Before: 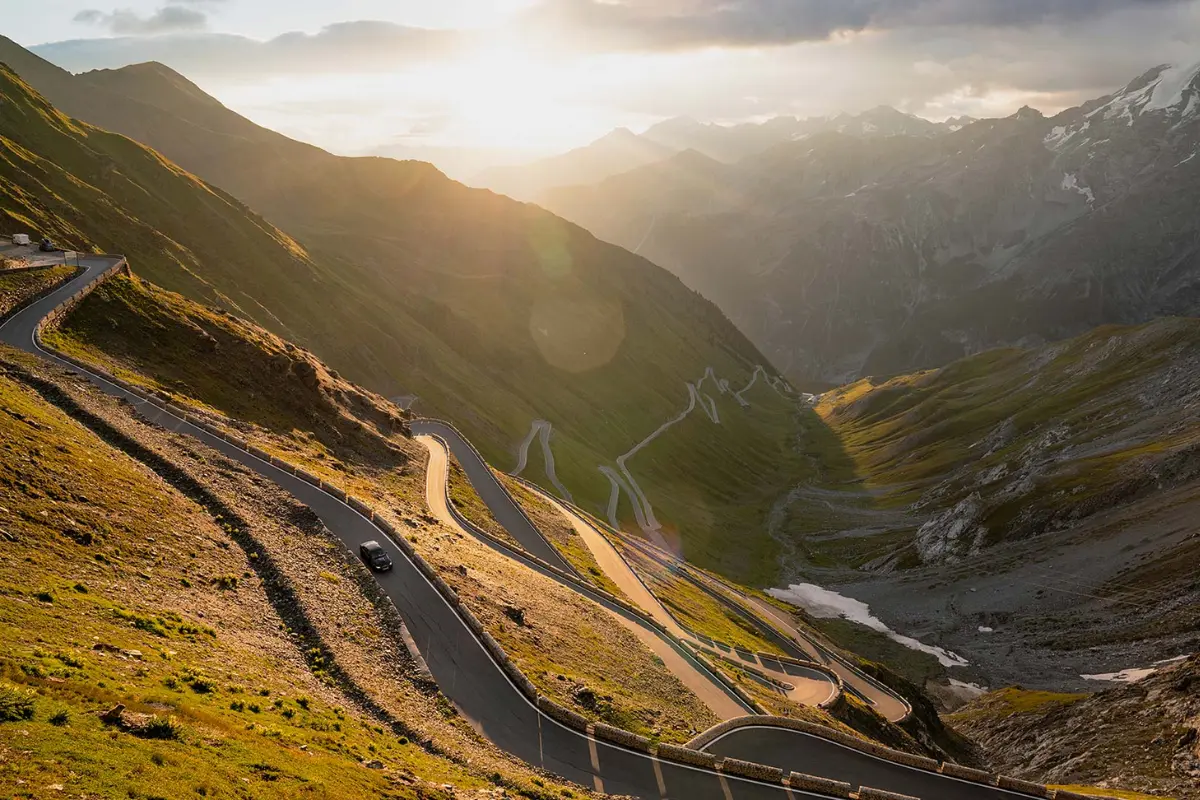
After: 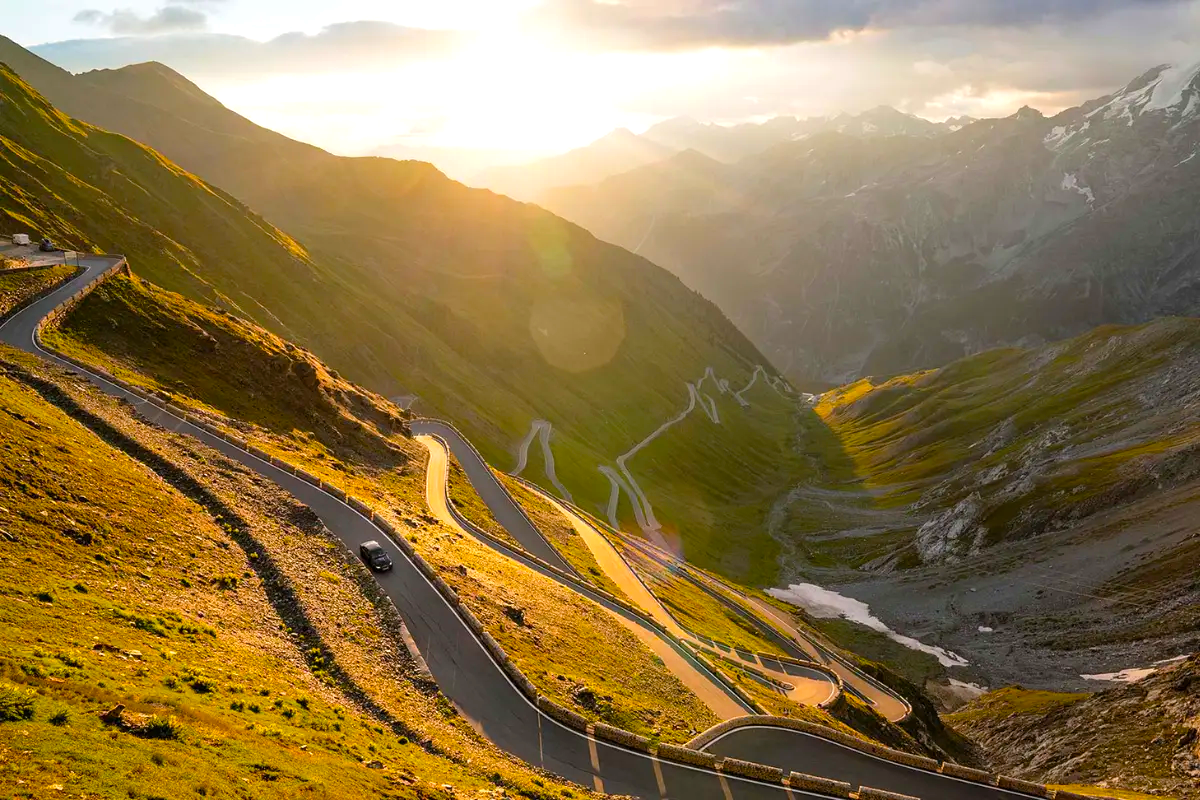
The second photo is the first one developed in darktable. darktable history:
color balance rgb: perceptual saturation grading › global saturation 31.256%, perceptual brilliance grading › global brilliance 9.196%, perceptual brilliance grading › shadows 14.486%, global vibrance 20%
